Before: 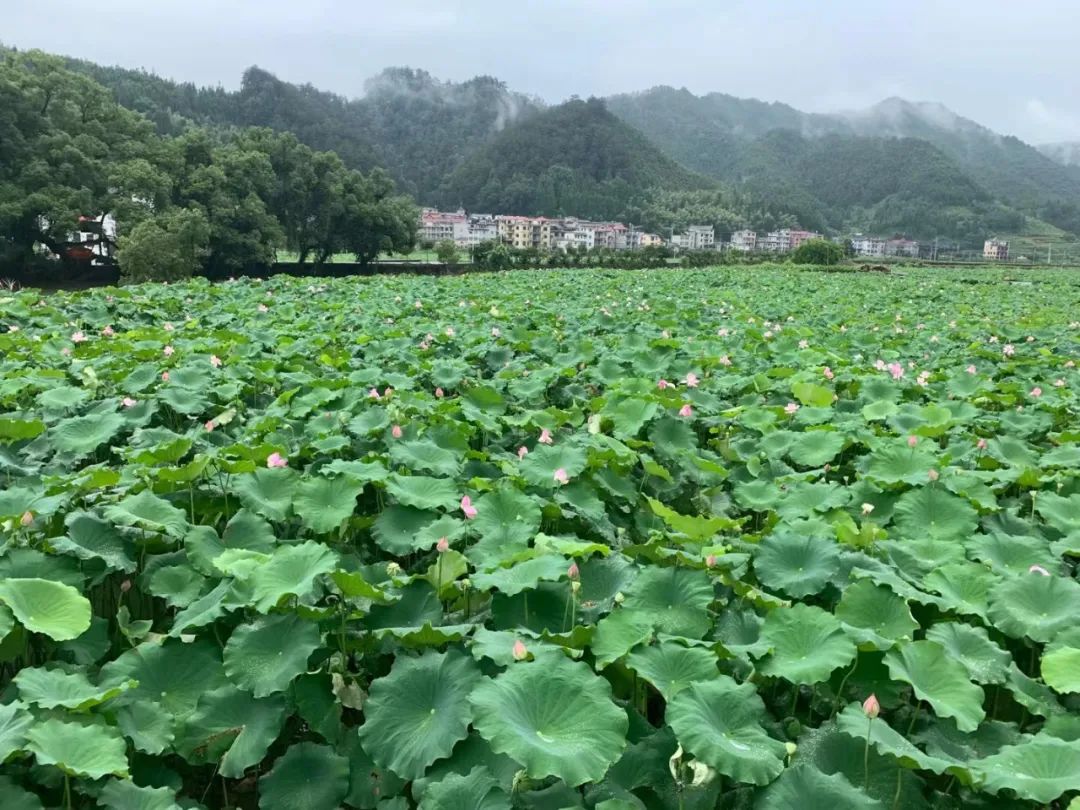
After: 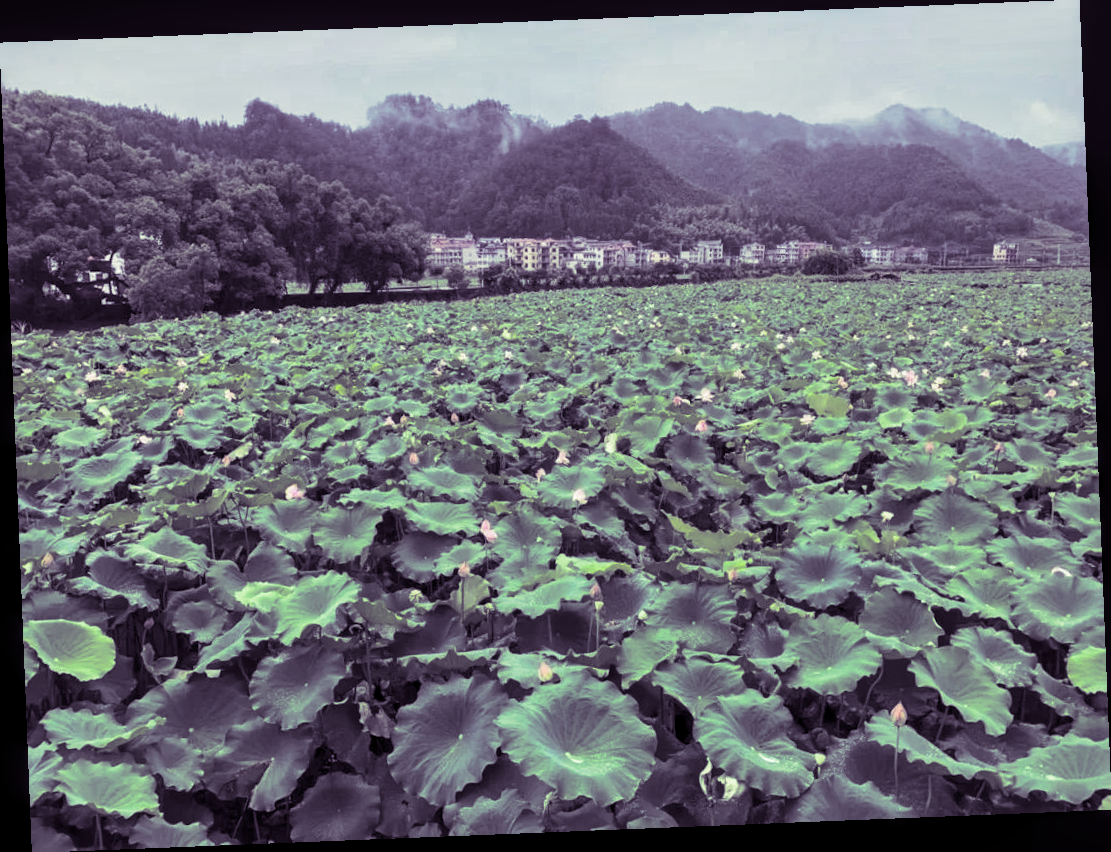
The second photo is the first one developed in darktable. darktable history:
local contrast: on, module defaults
rotate and perspective: rotation -2.29°, automatic cropping off
split-toning: shadows › hue 266.4°, shadows › saturation 0.4, highlights › hue 61.2°, highlights › saturation 0.3, compress 0%
